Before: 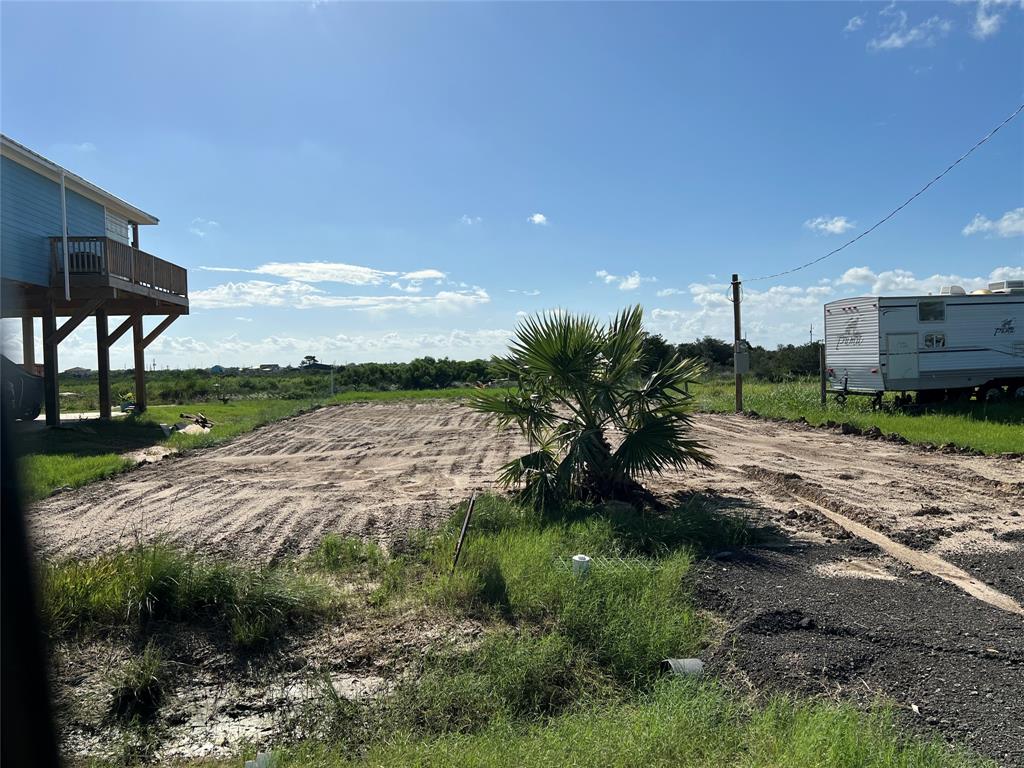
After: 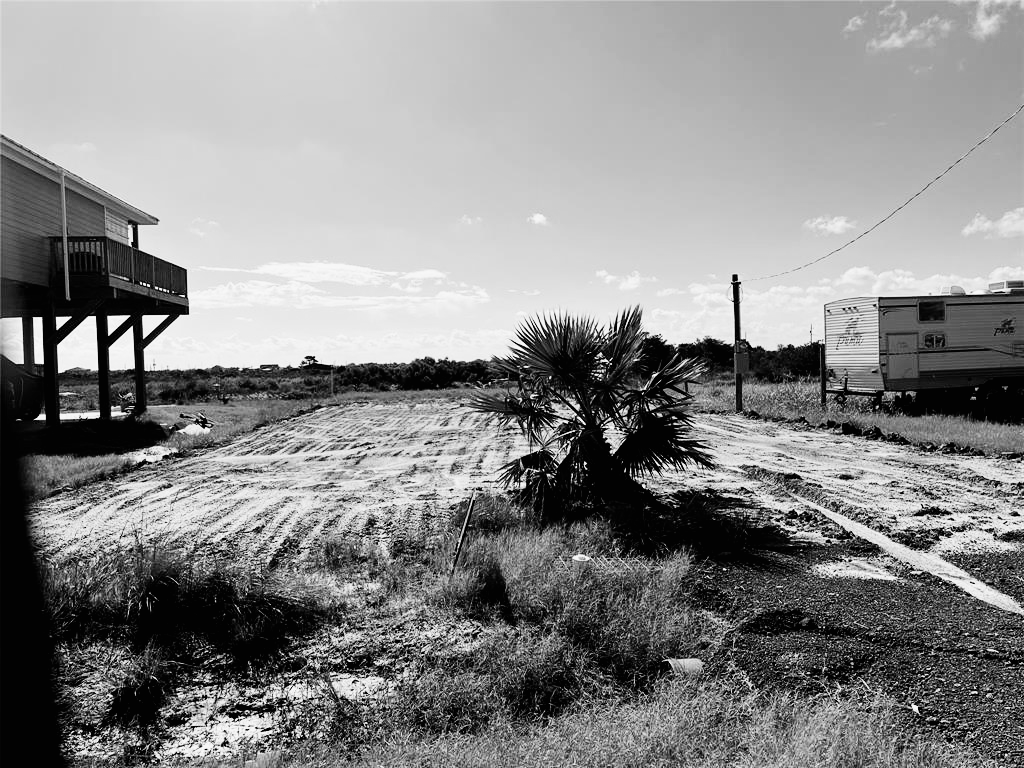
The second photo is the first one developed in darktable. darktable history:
filmic rgb: black relative exposure -5 EV, white relative exposure 3.5 EV, hardness 3.19, contrast 1.3, highlights saturation mix -50%
monochrome: on, module defaults
white balance: emerald 1
color balance: contrast 6.48%, output saturation 113.3%
contrast brightness saturation: contrast 0.2, brightness 0.16, saturation 0.22
